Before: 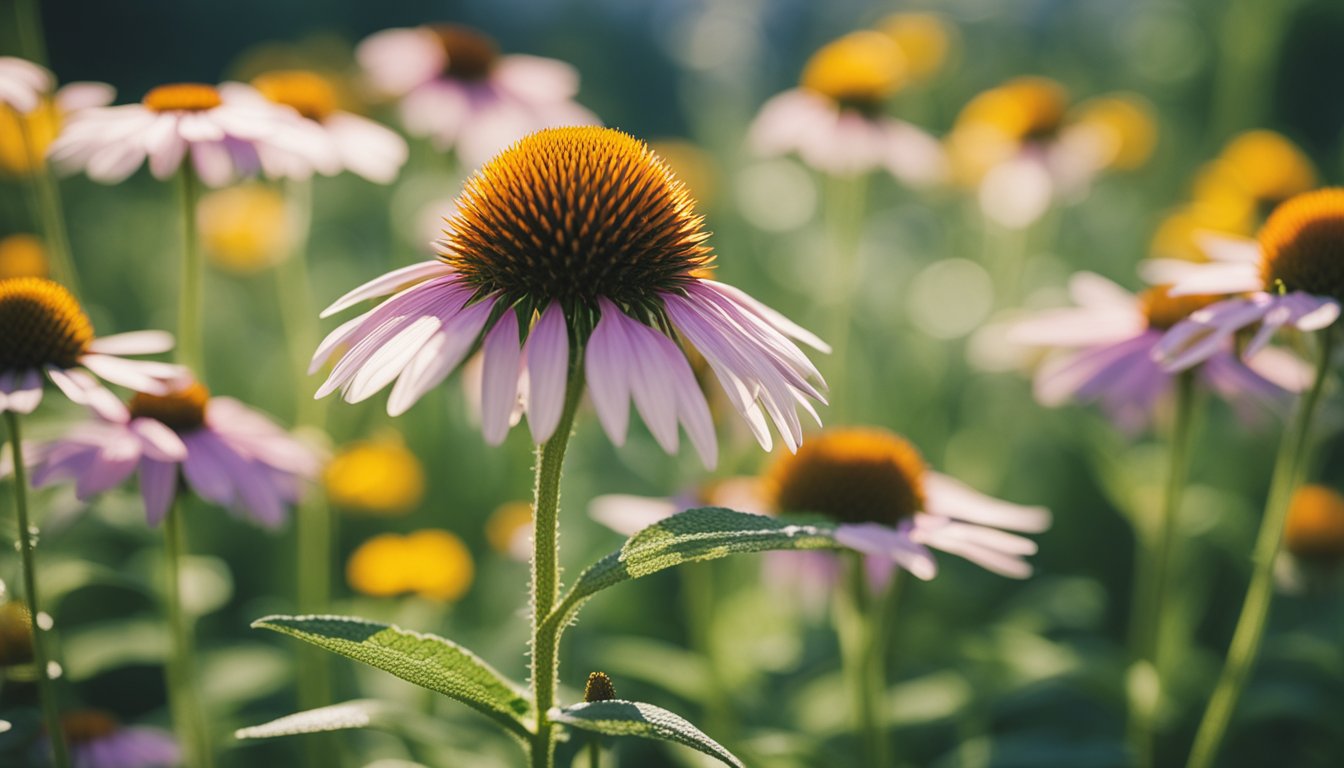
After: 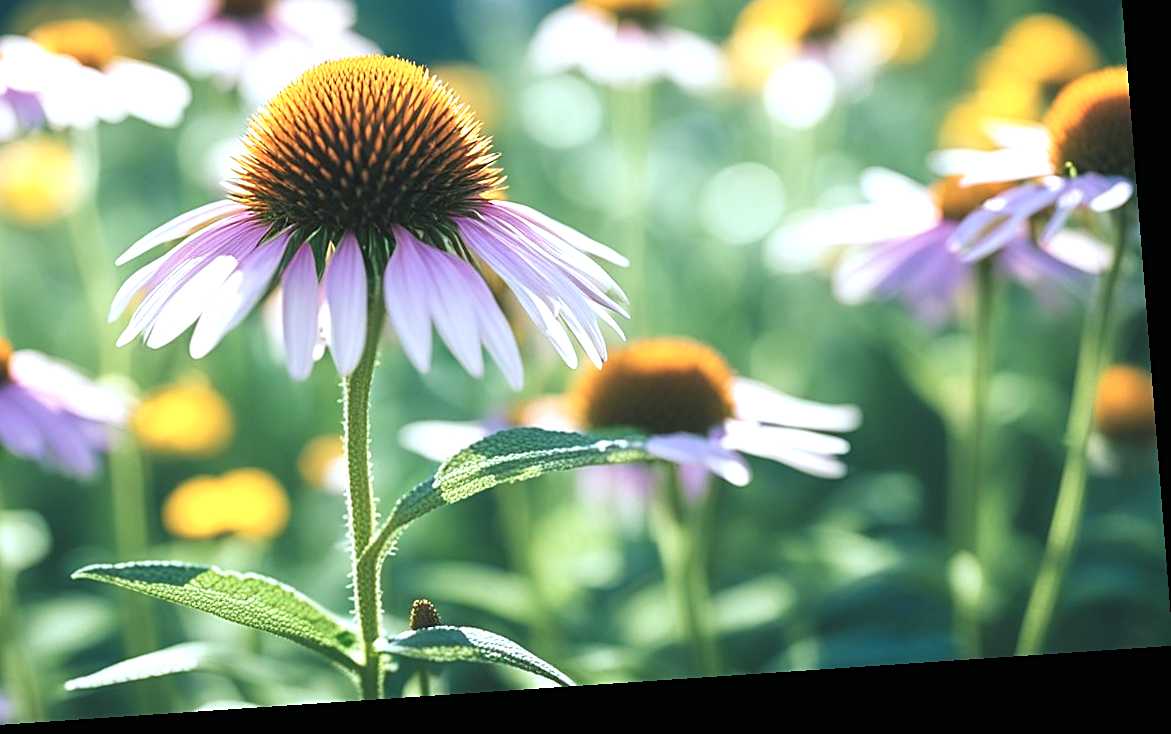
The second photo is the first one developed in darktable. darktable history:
crop: left 16.315%, top 14.246%
exposure: black level correction 0, exposure 0.877 EV, compensate exposure bias true, compensate highlight preservation false
color correction: highlights a* -10.69, highlights b* -19.19
rotate and perspective: rotation -4.2°, shear 0.006, automatic cropping off
sharpen: on, module defaults
